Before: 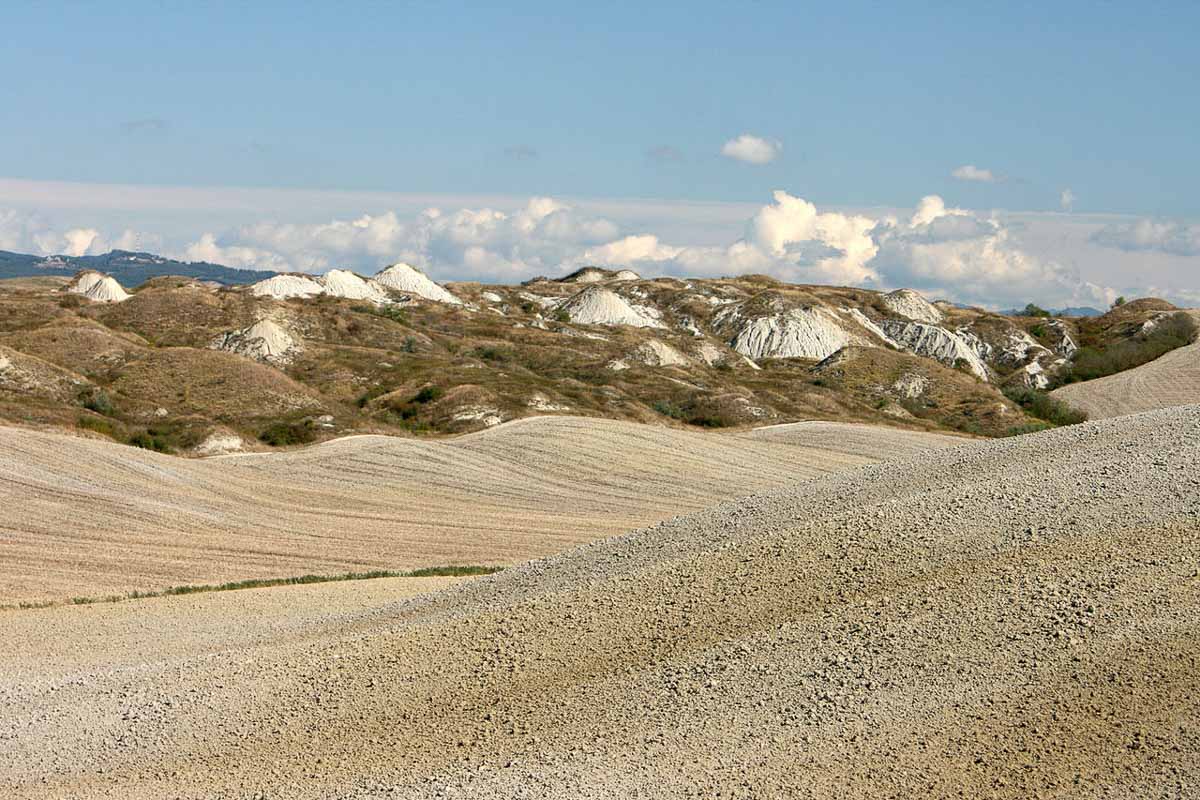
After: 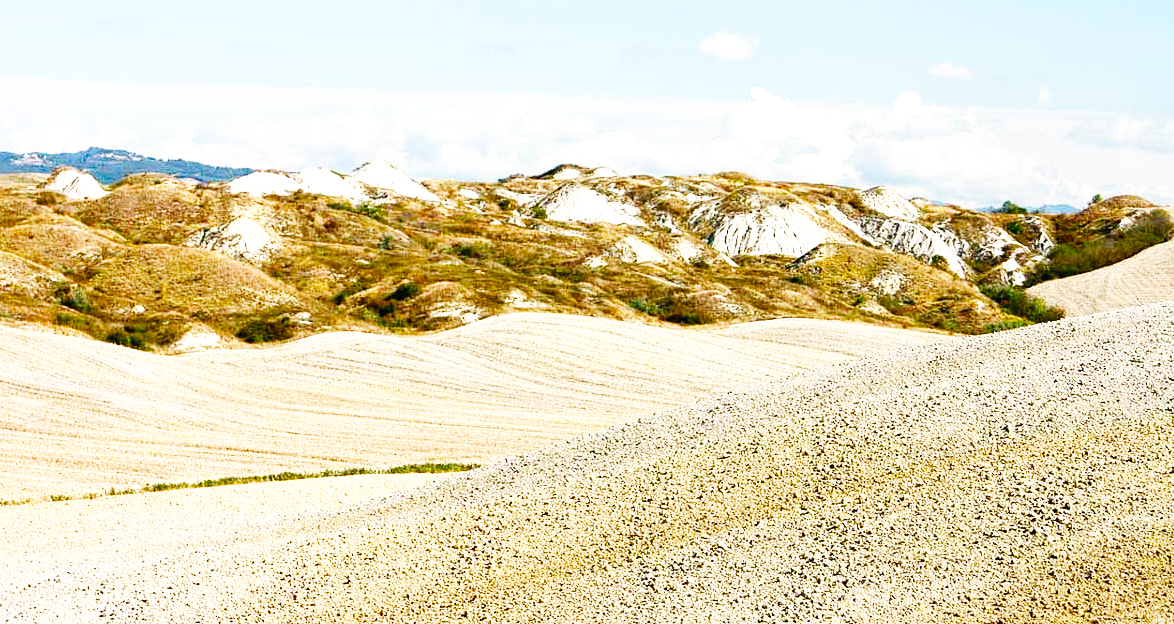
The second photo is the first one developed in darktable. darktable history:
crop and rotate: left 1.966%, top 12.938%, right 0.161%, bottom 8.968%
color balance rgb: shadows lift › chroma 2.909%, shadows lift › hue 278.84°, perceptual saturation grading › global saturation 34.86%, perceptual saturation grading › highlights -29.865%, perceptual saturation grading › shadows 35.912%, perceptual brilliance grading › highlights 15.678%, perceptual brilliance grading › mid-tones 6.253%, perceptual brilliance grading › shadows -15.546%
base curve: curves: ch0 [(0, 0.003) (0.001, 0.002) (0.006, 0.004) (0.02, 0.022) (0.048, 0.086) (0.094, 0.234) (0.162, 0.431) (0.258, 0.629) (0.385, 0.8) (0.548, 0.918) (0.751, 0.988) (1, 1)], preserve colors none
